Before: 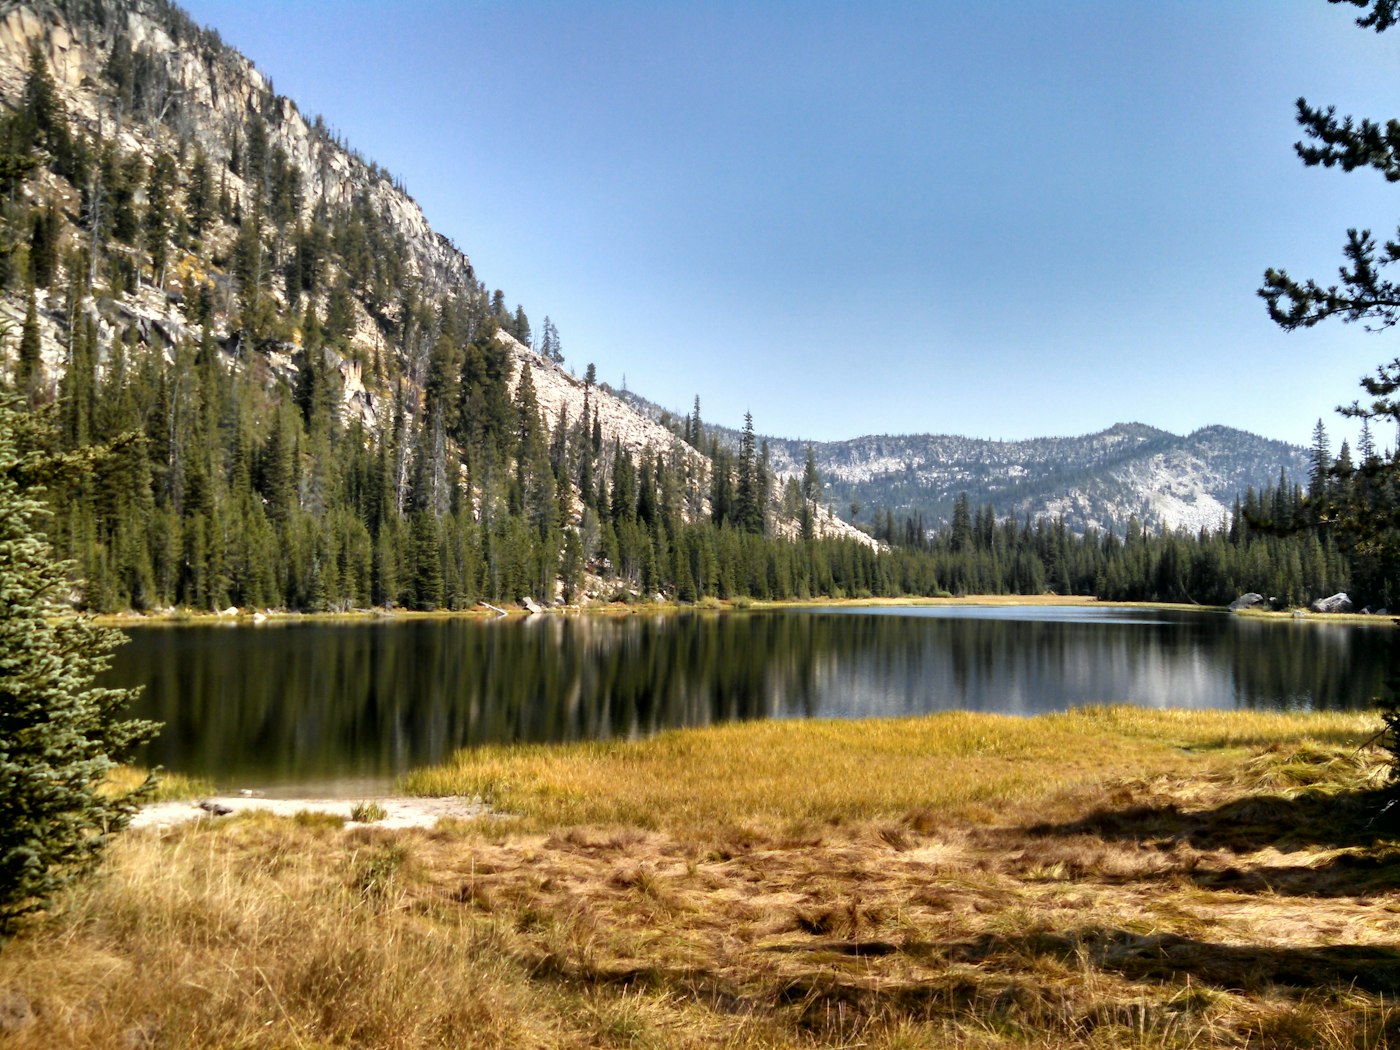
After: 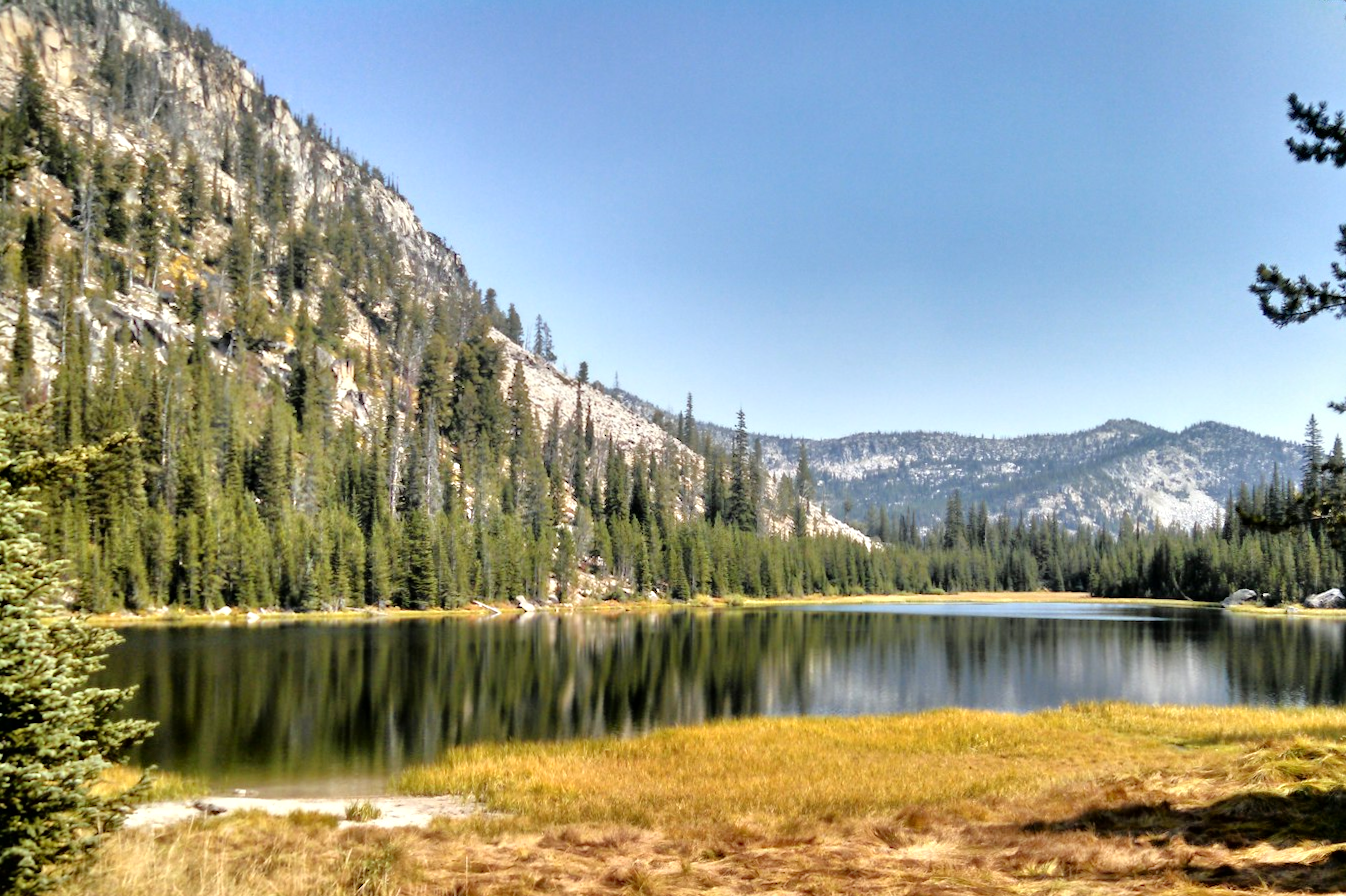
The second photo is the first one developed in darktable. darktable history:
crop and rotate: angle 0.2°, left 0.275%, right 3.127%, bottom 14.18%
tone equalizer: -7 EV 0.15 EV, -6 EV 0.6 EV, -5 EV 1.15 EV, -4 EV 1.33 EV, -3 EV 1.15 EV, -2 EV 0.6 EV, -1 EV 0.15 EV, mask exposure compensation -0.5 EV
